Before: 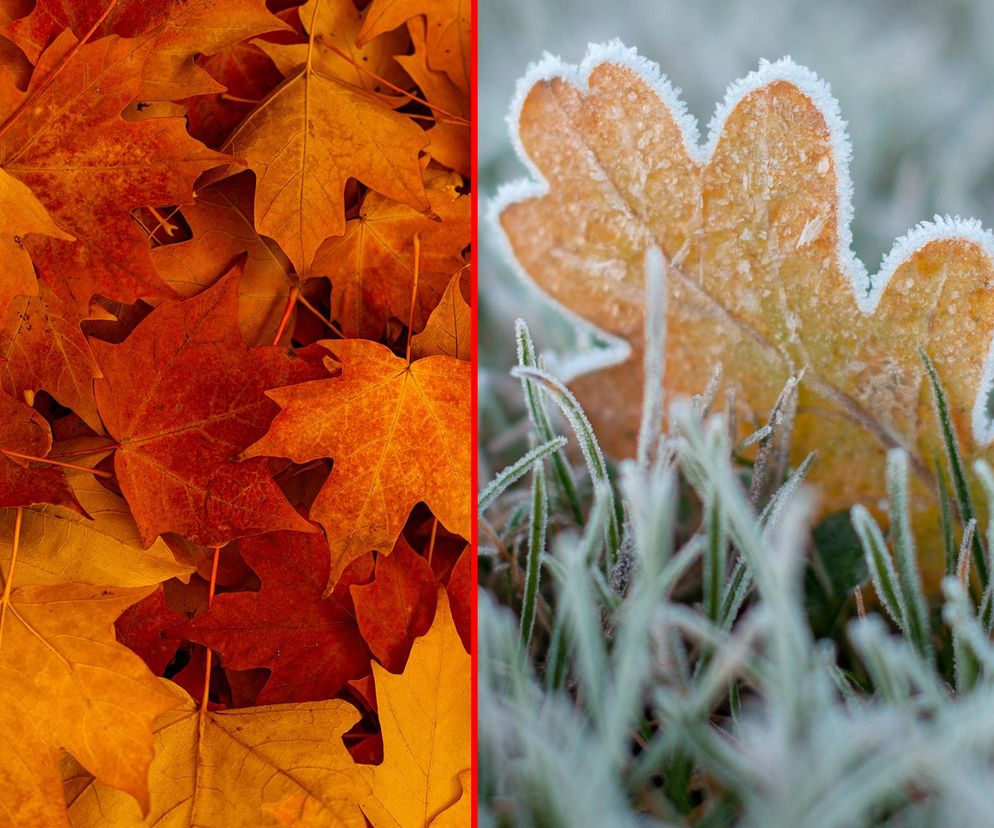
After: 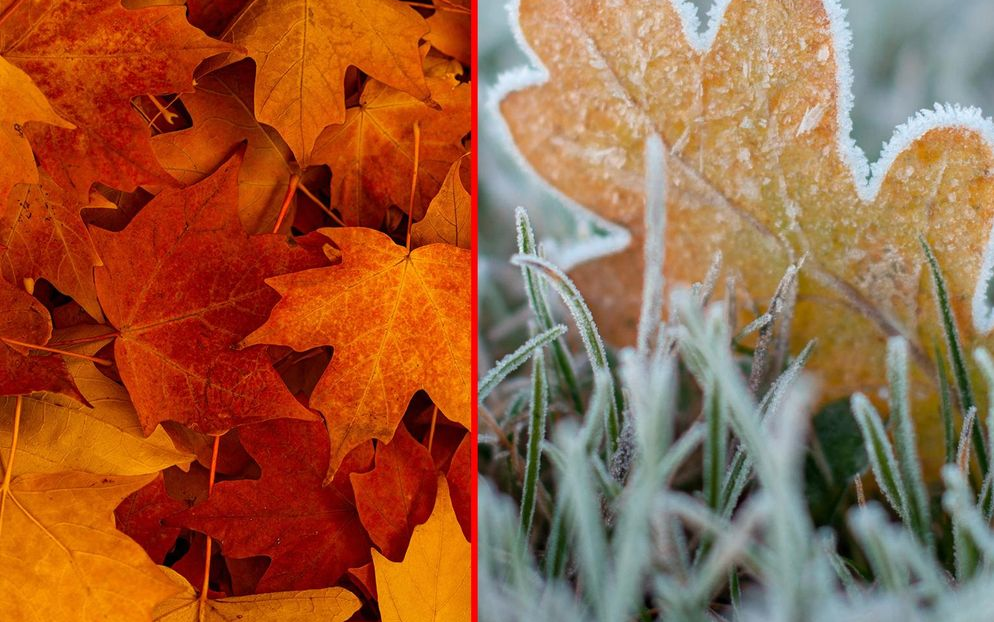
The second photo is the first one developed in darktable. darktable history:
crop: top 13.617%, bottom 11.24%
